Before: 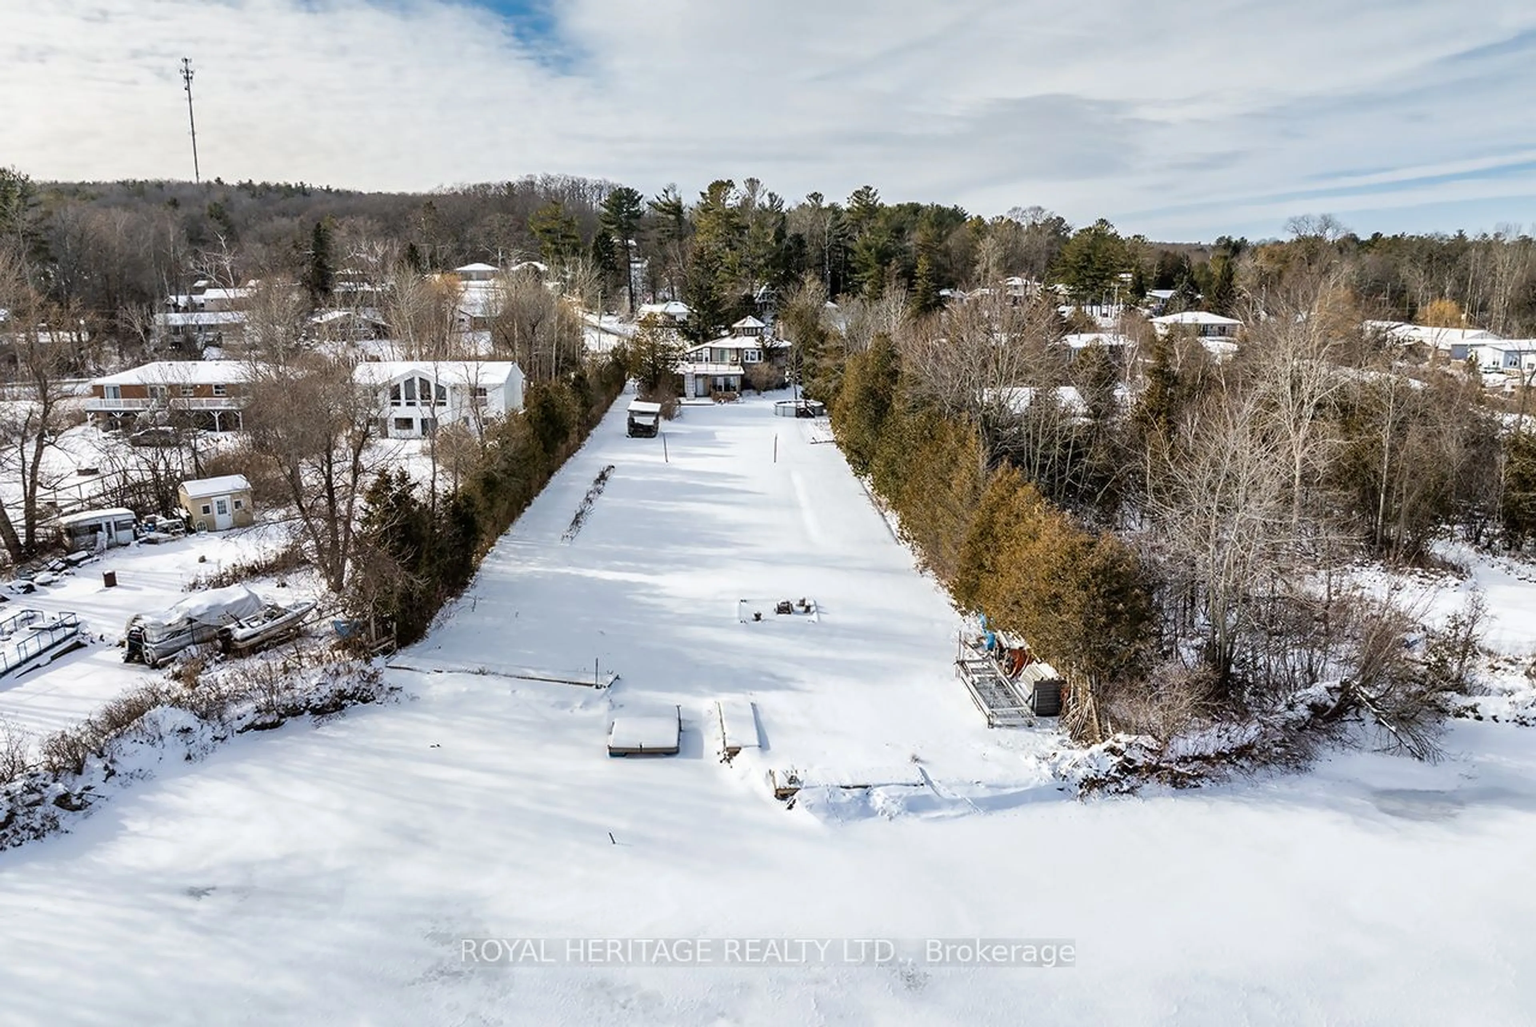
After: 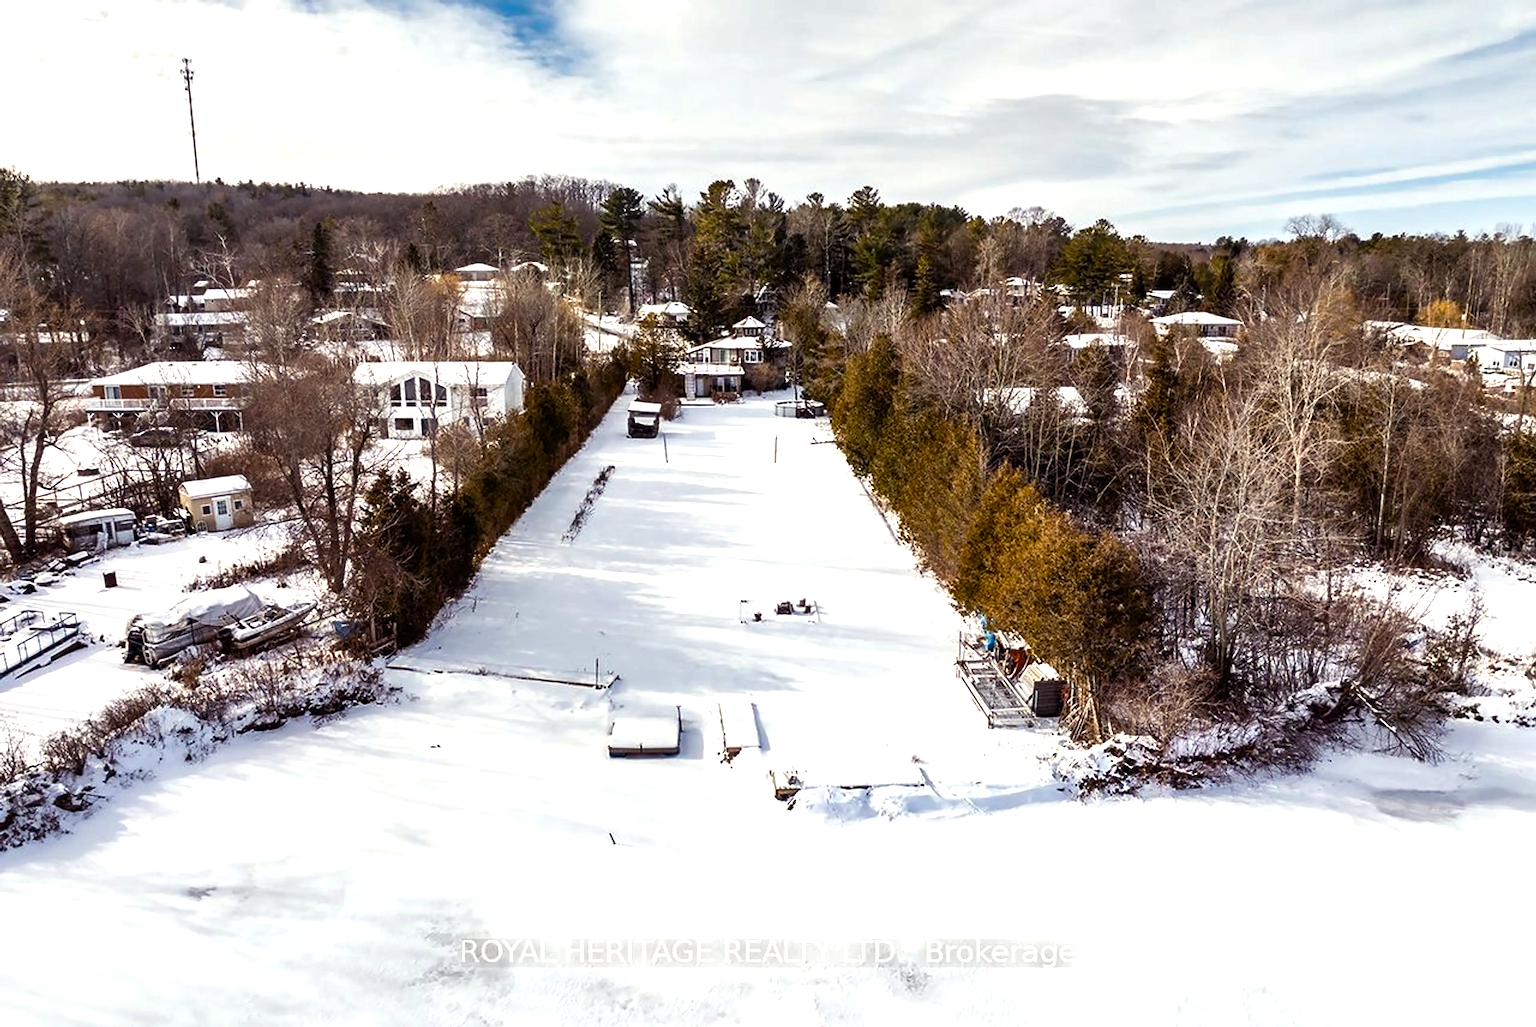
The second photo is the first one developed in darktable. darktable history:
color balance rgb: power › luminance -7.757%, power › chroma 1.326%, power › hue 330.33°, highlights gain › luminance 6.552%, highlights gain › chroma 2.617%, highlights gain › hue 90.04°, global offset › hue 169.46°, linear chroma grading › global chroma 15.638%, perceptual saturation grading › global saturation 20%, perceptual saturation grading › highlights -25.751%, perceptual saturation grading › shadows 25.816%, perceptual brilliance grading › global brilliance 14.338%, perceptual brilliance grading › shadows -34.52%
